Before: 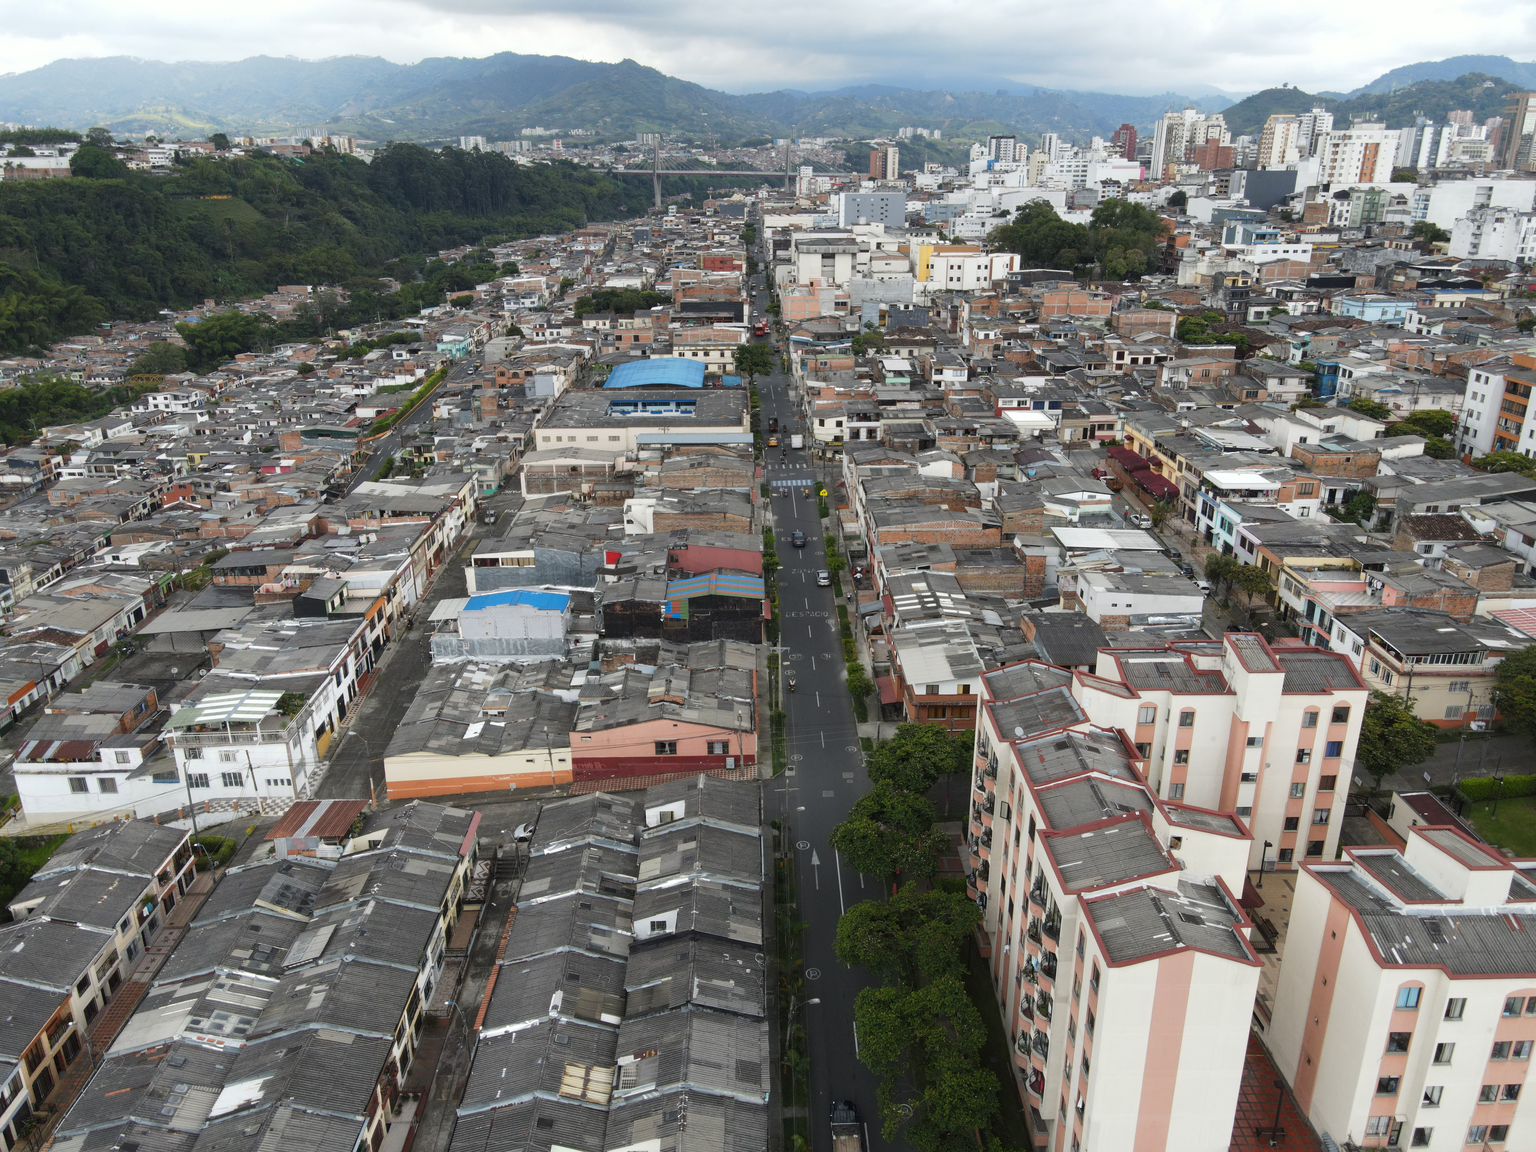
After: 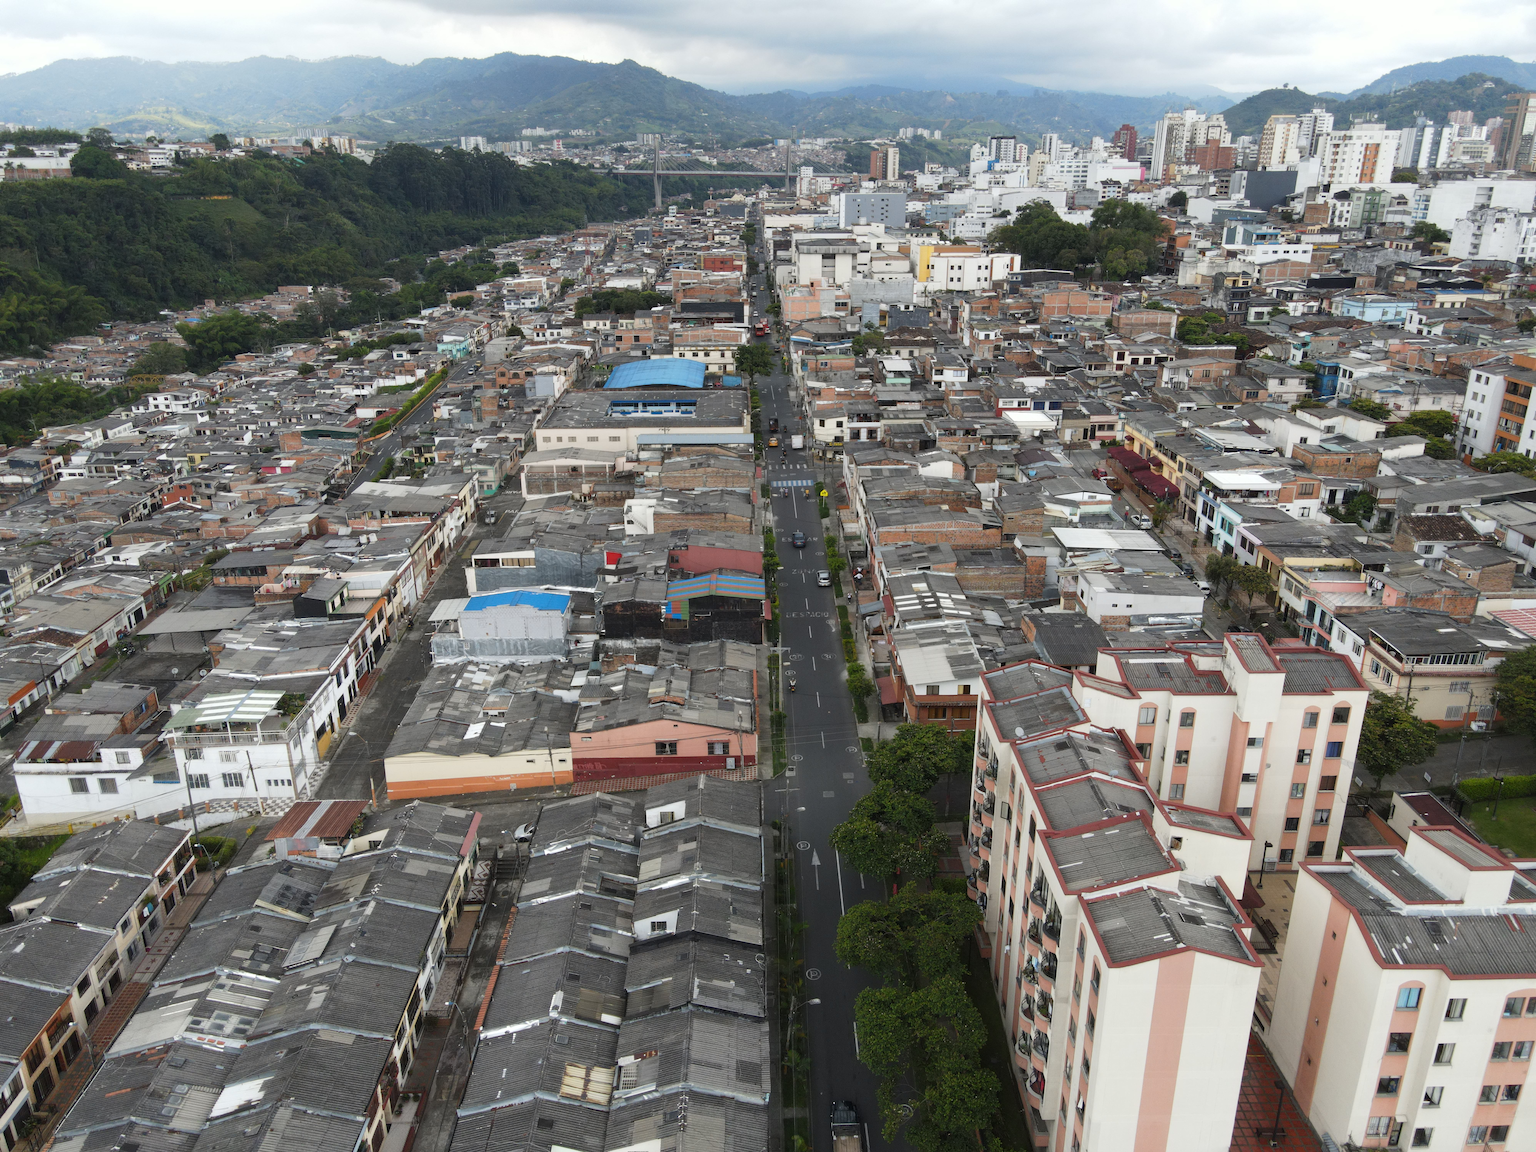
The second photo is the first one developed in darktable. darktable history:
tone equalizer: smoothing diameter 24.88%, edges refinement/feathering 8.14, preserve details guided filter
